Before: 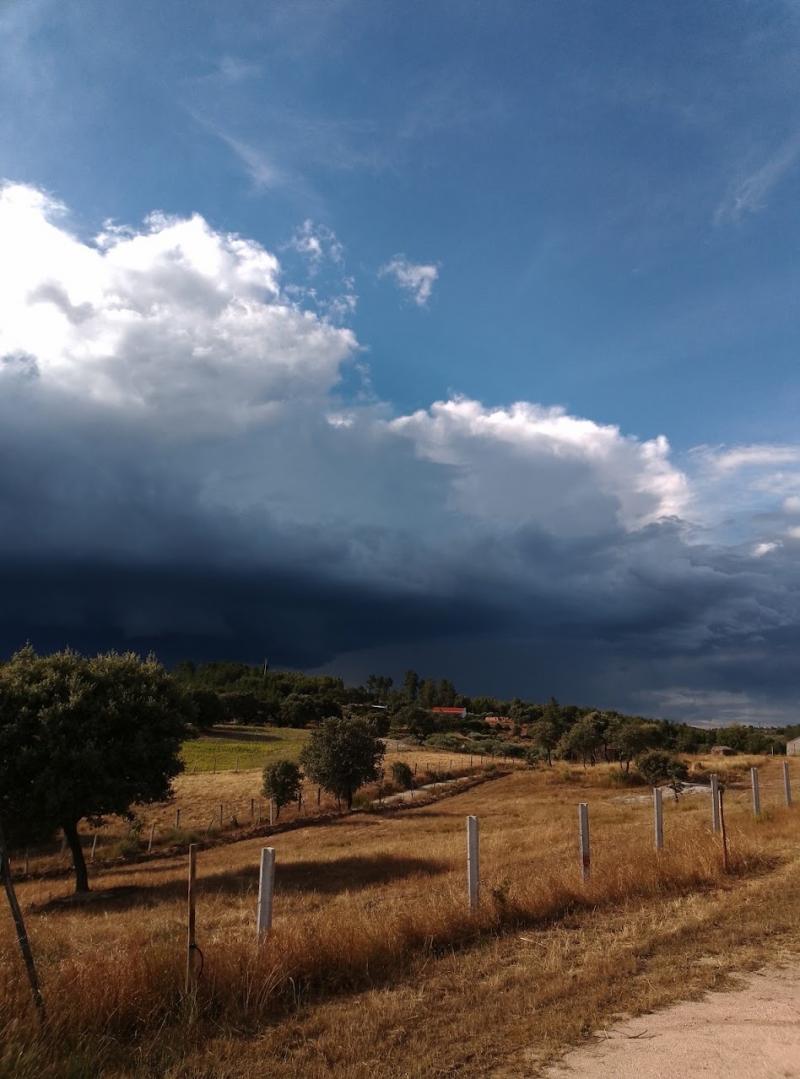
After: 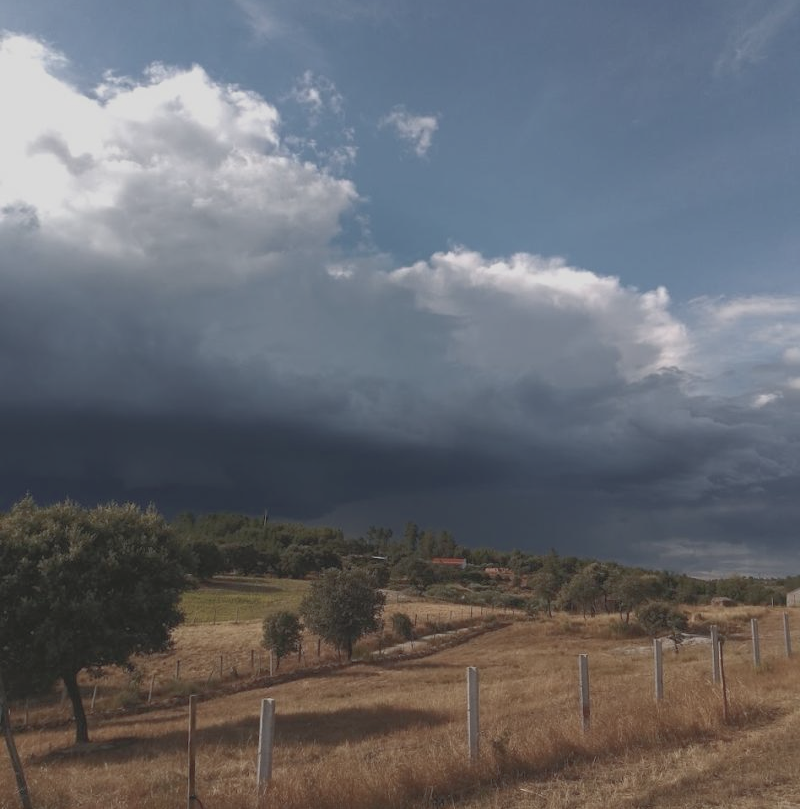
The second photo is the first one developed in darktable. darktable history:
crop: top 13.819%, bottom 11.169%
rgb curve: curves: ch0 [(0, 0) (0.093, 0.159) (0.241, 0.265) (0.414, 0.42) (1, 1)], compensate middle gray true, preserve colors basic power
contrast brightness saturation: contrast -0.26, saturation -0.43
